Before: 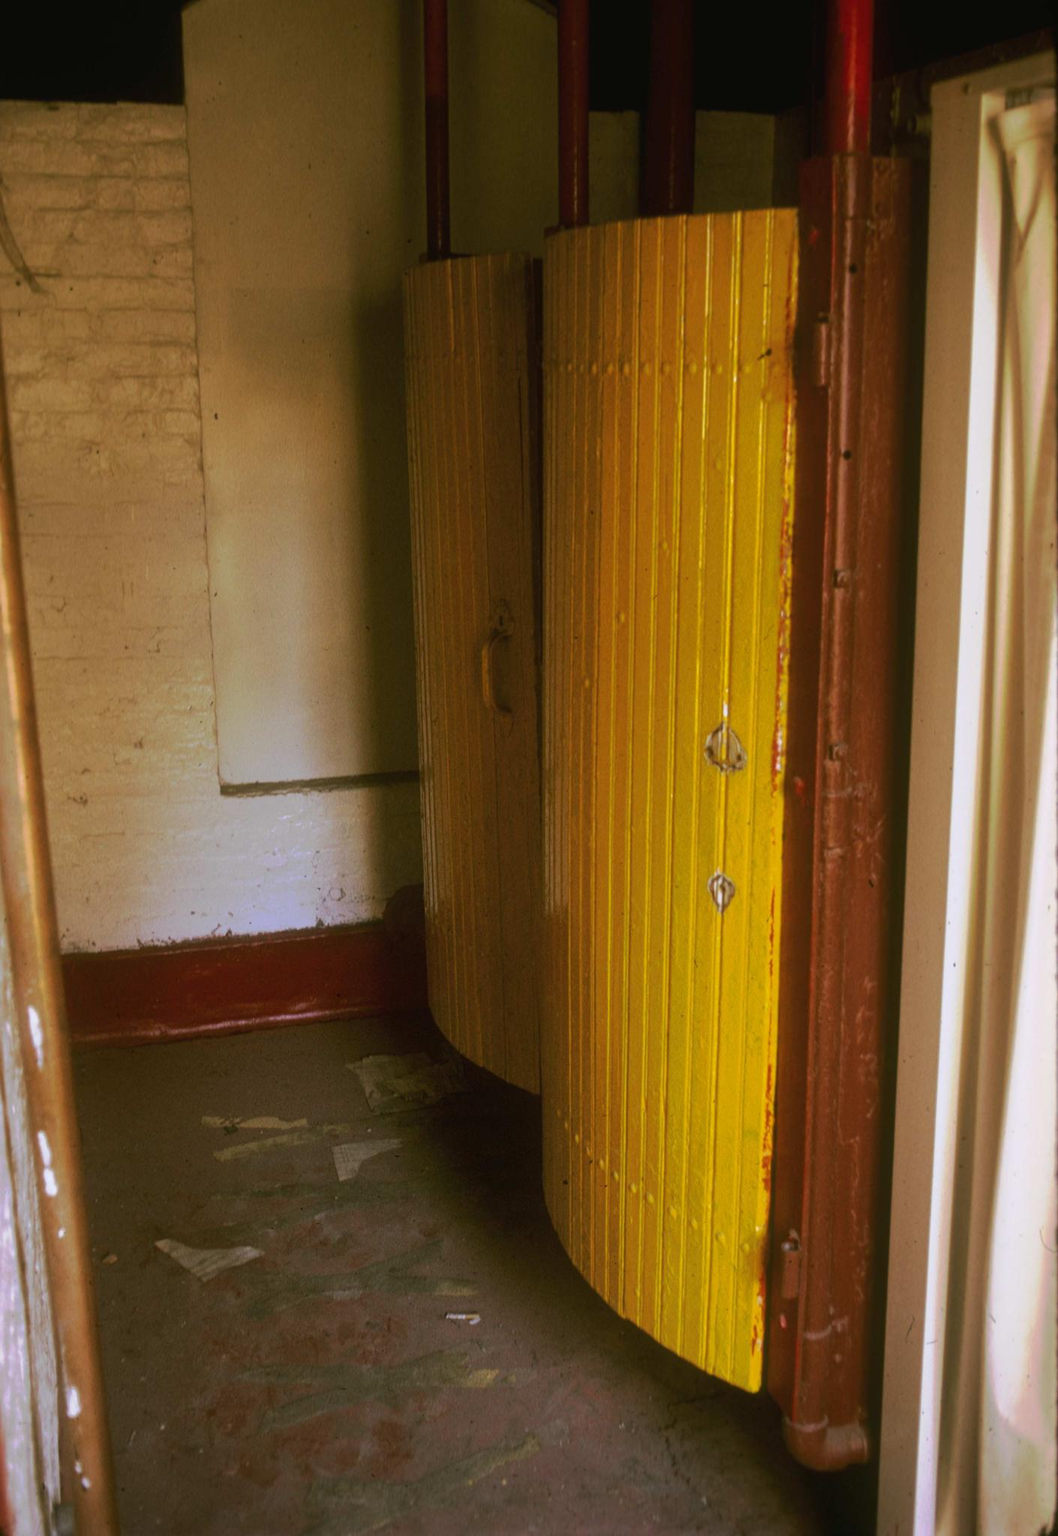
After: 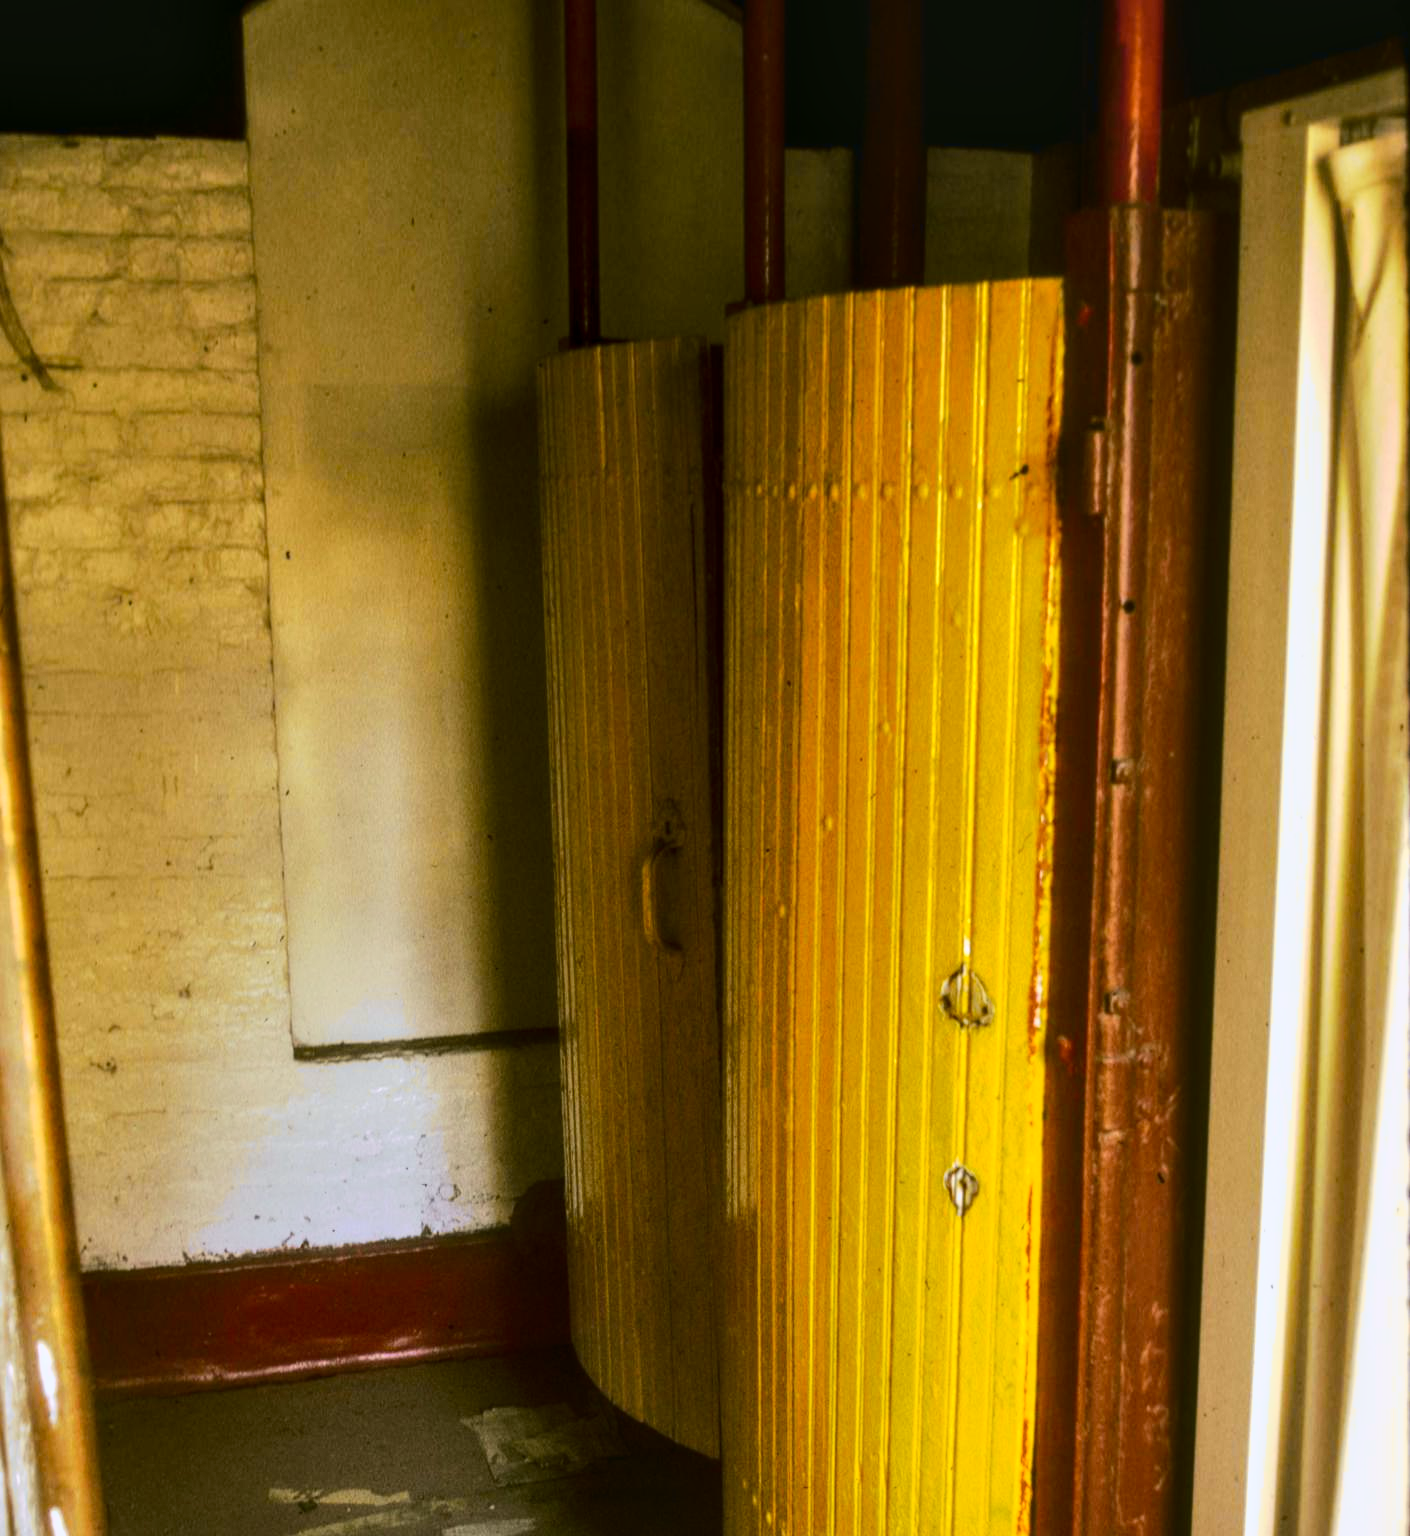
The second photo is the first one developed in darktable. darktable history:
contrast equalizer: y [[0.536, 0.565, 0.581, 0.516, 0.52, 0.491], [0.5 ×6], [0.5 ×6], [0 ×6], [0 ×6]]
local contrast: on, module defaults
white balance: emerald 1
crop: bottom 24.988%
color zones: curves: ch1 [(0, 0.469) (0.001, 0.469) (0.12, 0.446) (0.248, 0.469) (0.5, 0.5) (0.748, 0.5) (0.999, 0.469) (1, 0.469)]
tone curve: curves: ch0 [(0, 0.029) (0.087, 0.084) (0.227, 0.239) (0.46, 0.576) (0.657, 0.796) (0.861, 0.932) (0.997, 0.951)]; ch1 [(0, 0) (0.353, 0.344) (0.45, 0.46) (0.502, 0.494) (0.534, 0.523) (0.573, 0.576) (0.602, 0.631) (0.647, 0.669) (1, 1)]; ch2 [(0, 0) (0.333, 0.346) (0.385, 0.395) (0.44, 0.466) (0.5, 0.493) (0.521, 0.56) (0.553, 0.579) (0.573, 0.599) (0.667, 0.777) (1, 1)], color space Lab, independent channels, preserve colors none
